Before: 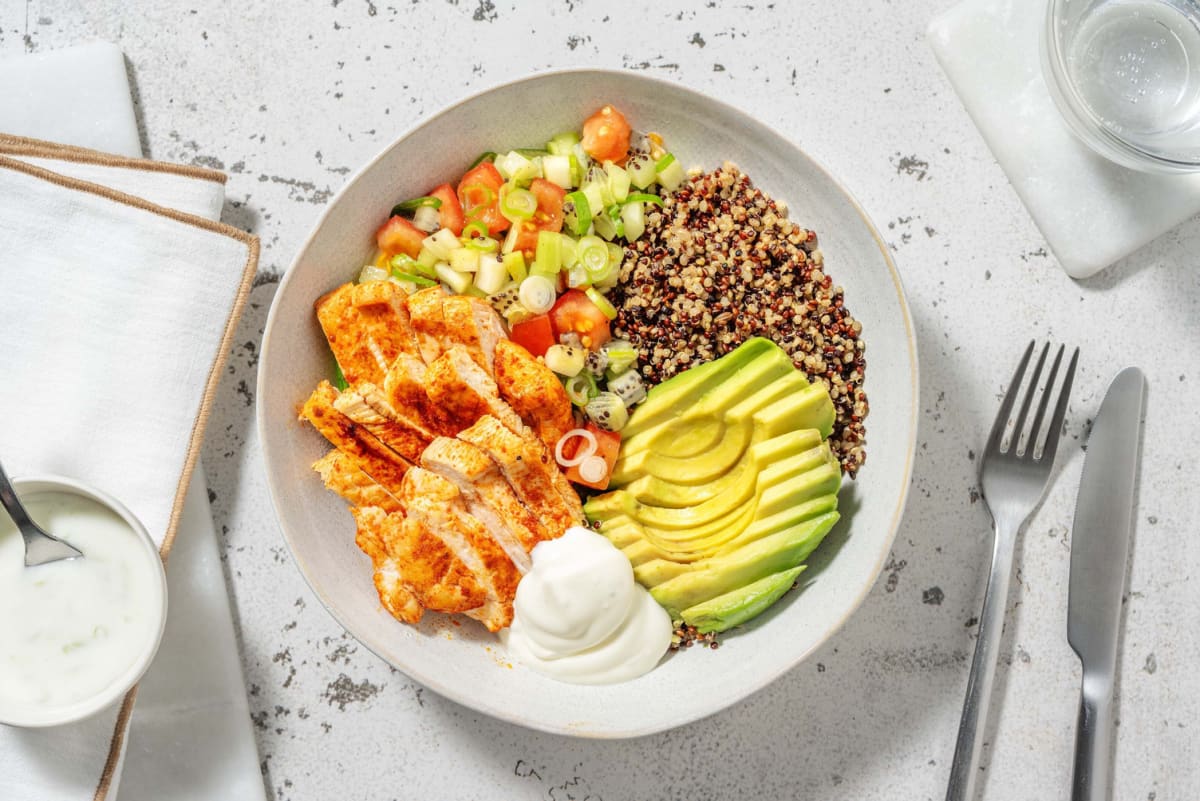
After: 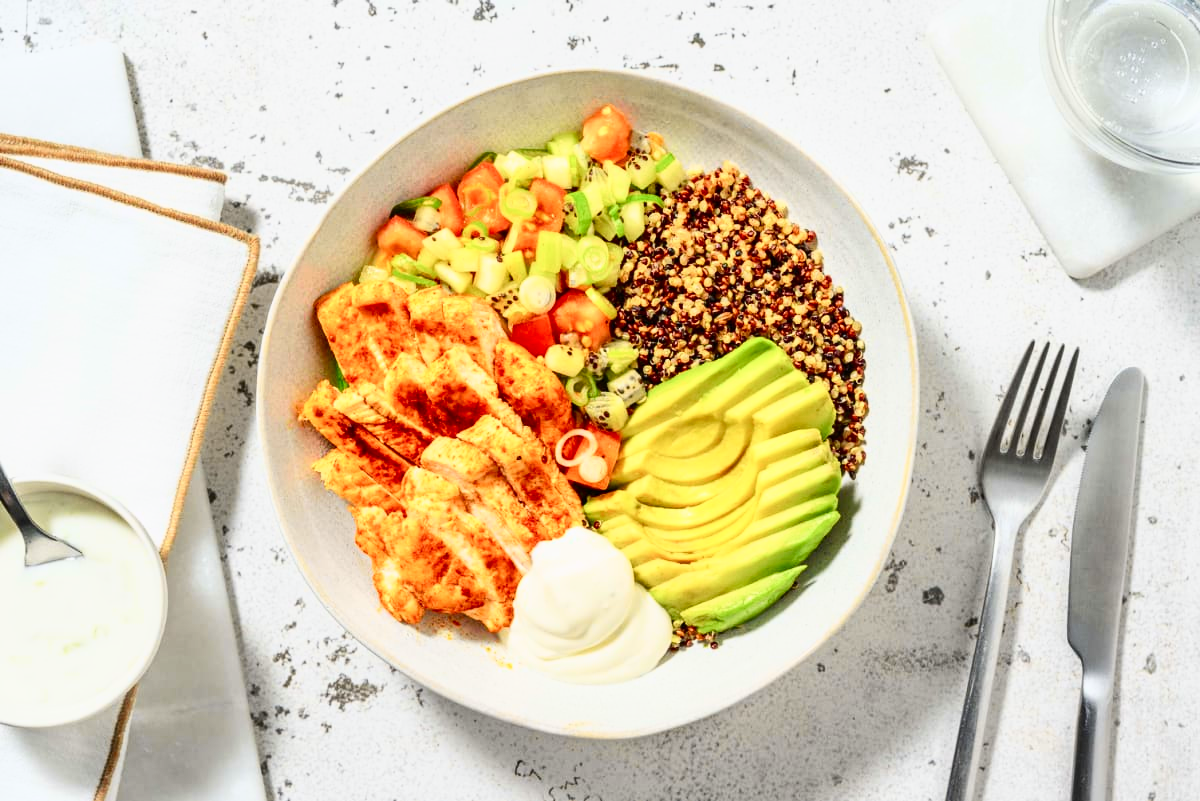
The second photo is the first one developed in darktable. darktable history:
tone curve: curves: ch0 [(0, 0) (0.187, 0.12) (0.384, 0.363) (0.618, 0.698) (0.754, 0.857) (0.875, 0.956) (1, 0.987)]; ch1 [(0, 0) (0.402, 0.36) (0.476, 0.466) (0.501, 0.501) (0.518, 0.514) (0.564, 0.608) (0.614, 0.664) (0.692, 0.744) (1, 1)]; ch2 [(0, 0) (0.435, 0.412) (0.483, 0.481) (0.503, 0.503) (0.522, 0.535) (0.563, 0.601) (0.627, 0.699) (0.699, 0.753) (0.997, 0.858)], color space Lab, independent channels, preserve colors none
